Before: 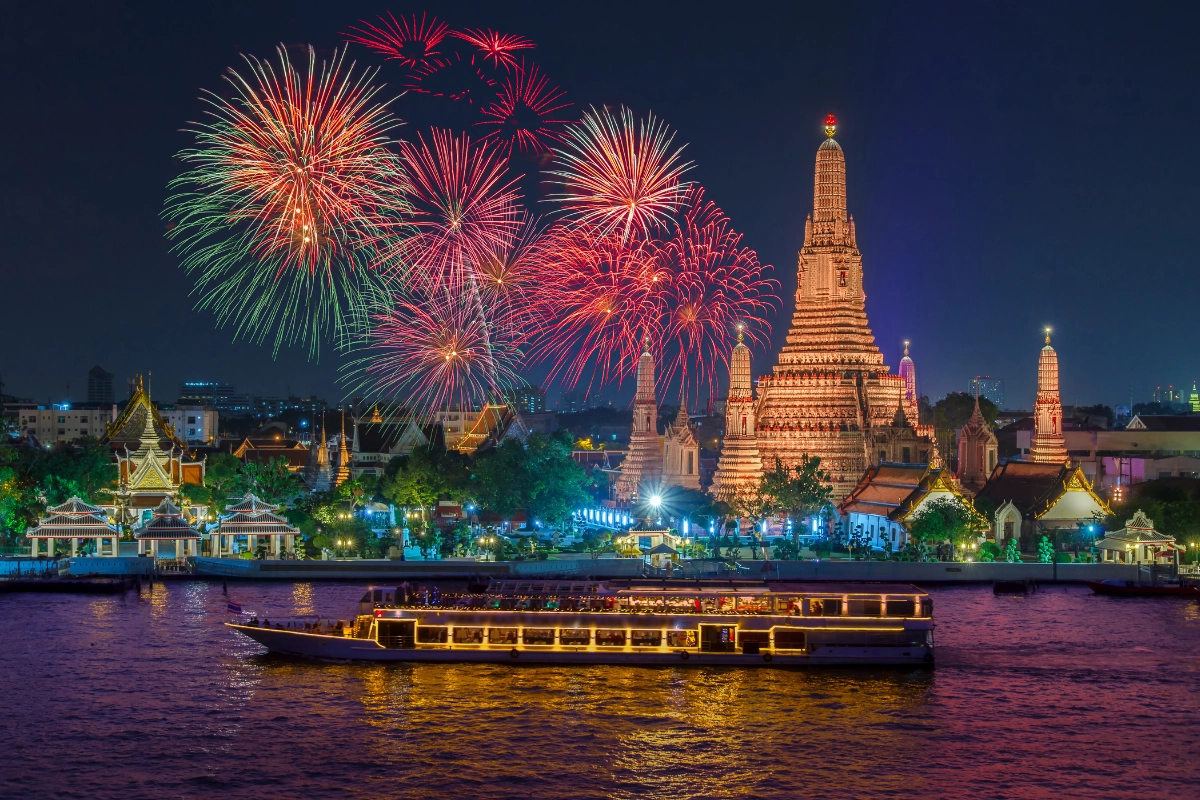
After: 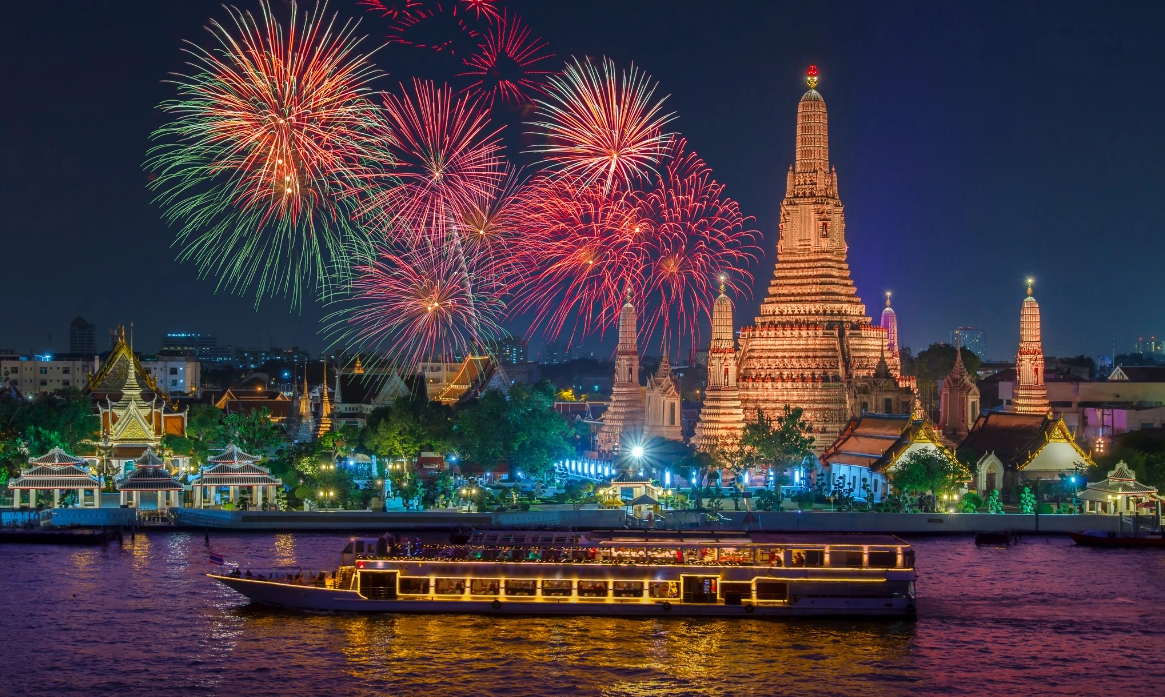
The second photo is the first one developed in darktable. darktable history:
crop: left 1.507%, top 6.147%, right 1.379%, bottom 6.637%
white balance: emerald 1
